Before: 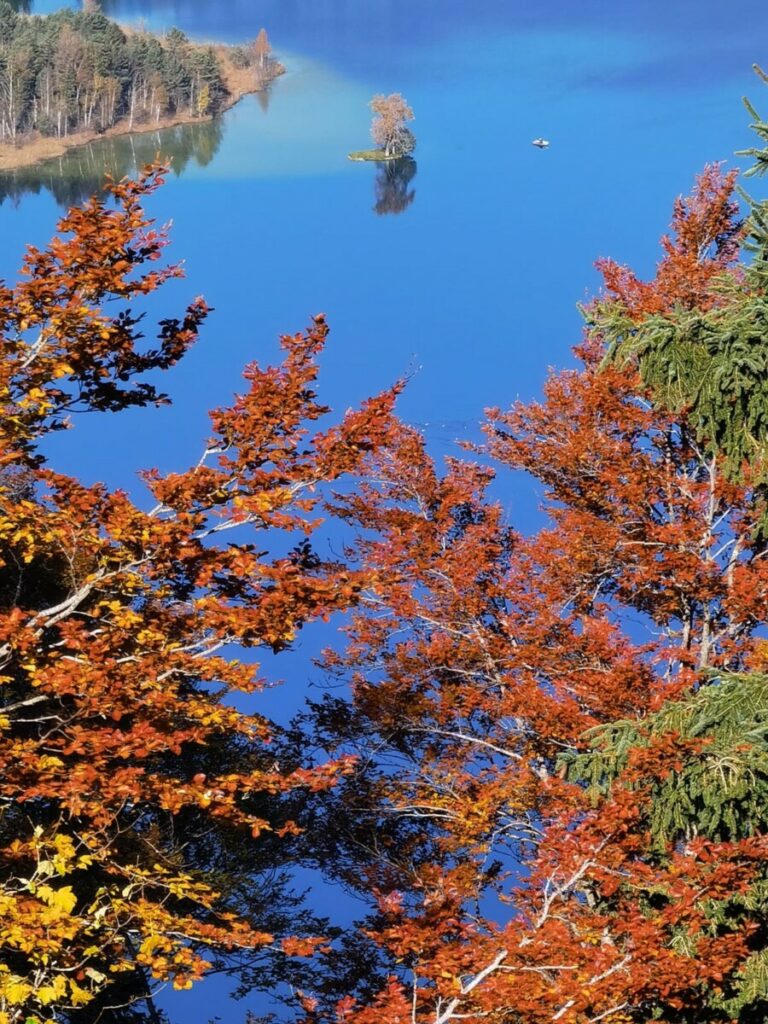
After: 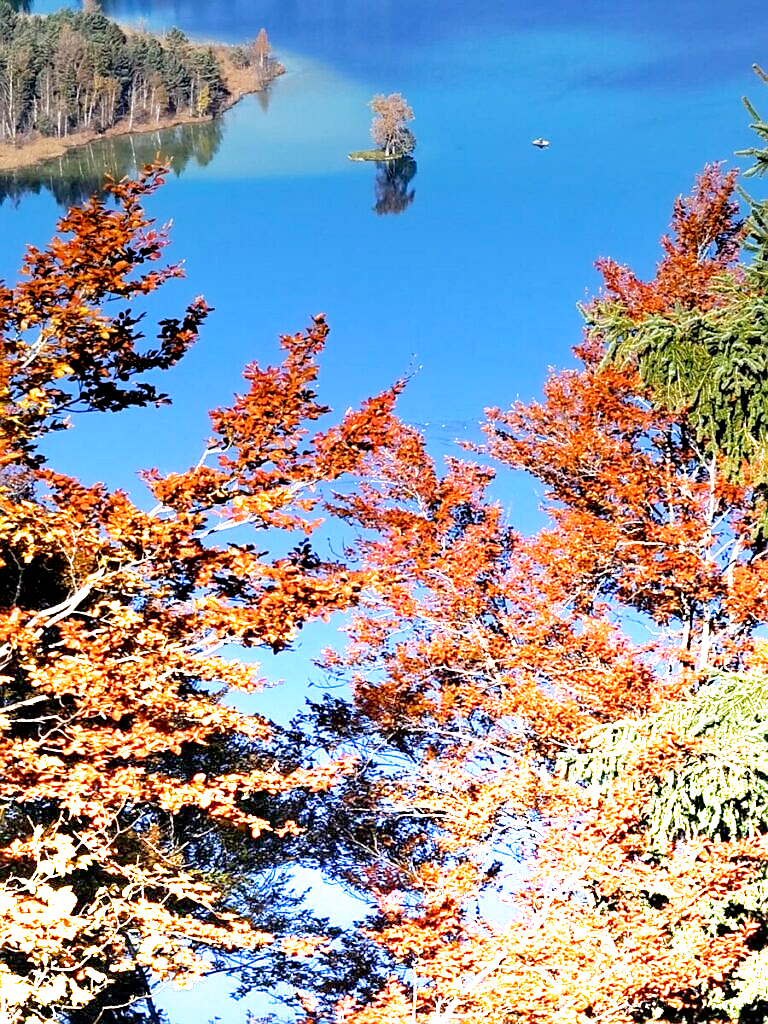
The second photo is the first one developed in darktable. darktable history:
graduated density: density -3.9 EV
sharpen: on, module defaults
filmic rgb: black relative exposure -6.3 EV, white relative exposure 2.8 EV, threshold 3 EV, target black luminance 0%, hardness 4.6, latitude 67.35%, contrast 1.292, shadows ↔ highlights balance -3.5%, preserve chrominance no, color science v4 (2020), contrast in shadows soft, enable highlight reconstruction true
